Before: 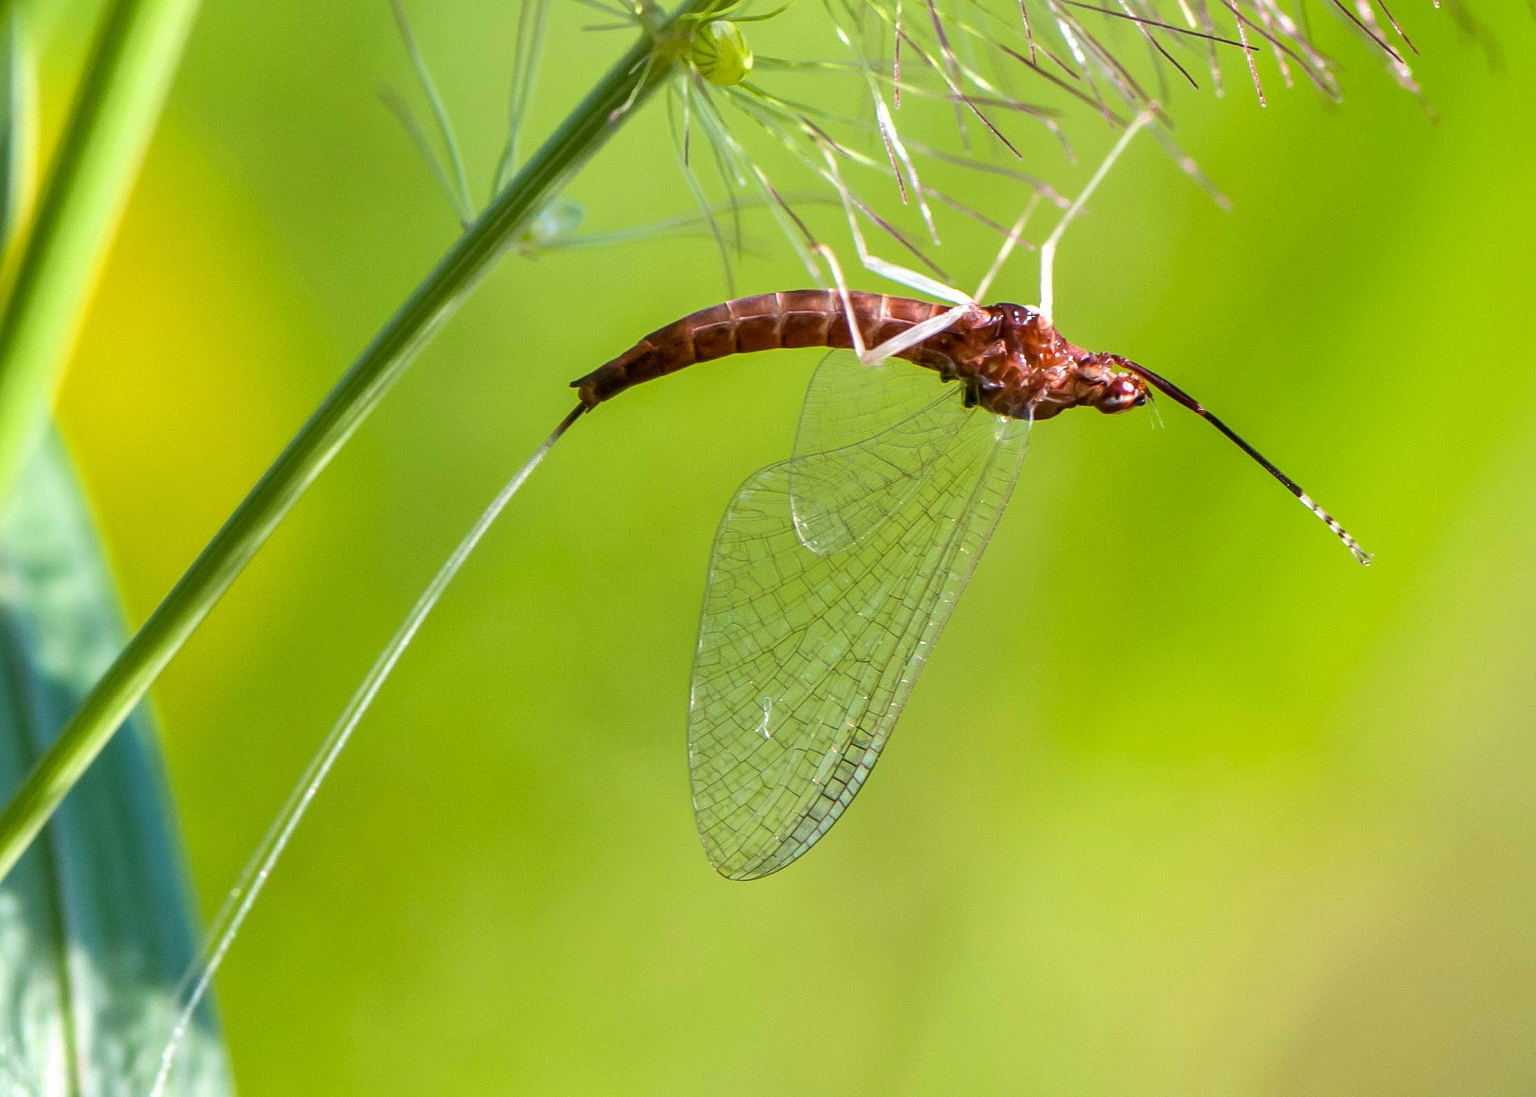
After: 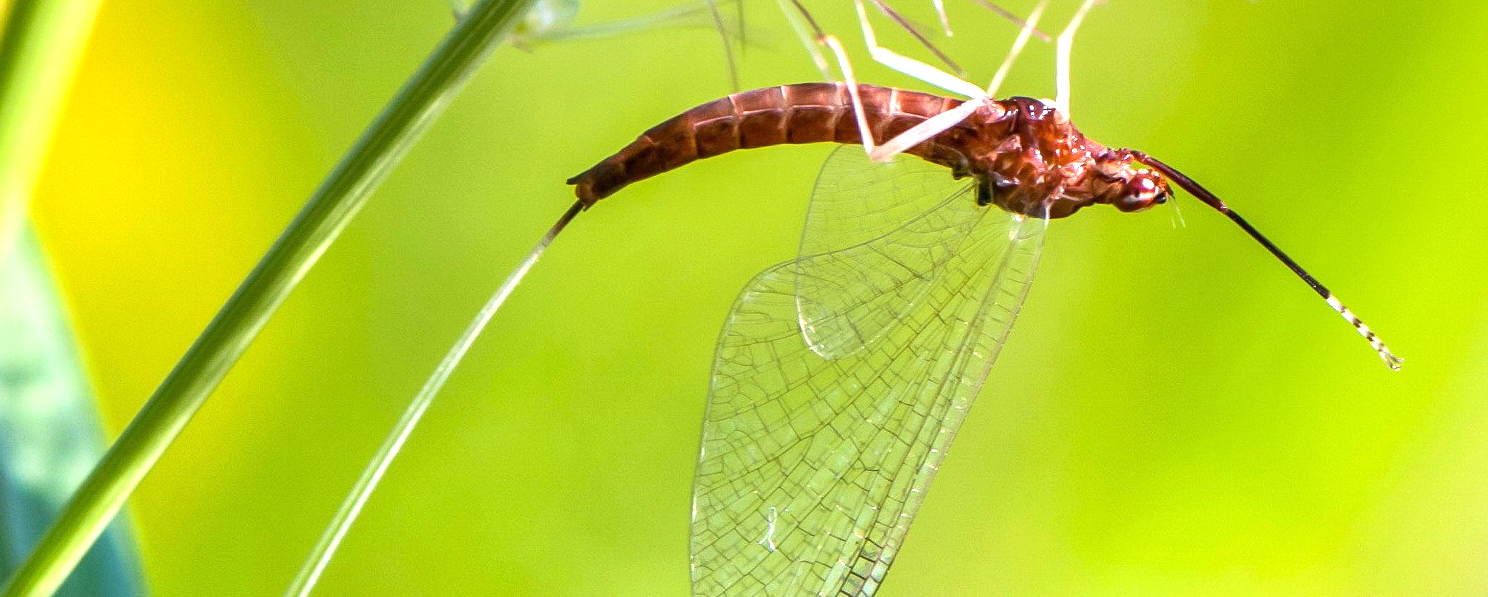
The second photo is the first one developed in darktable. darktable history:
crop: left 1.744%, top 19.225%, right 5.069%, bottom 28.357%
graduated density: density 0.38 EV, hardness 21%, rotation -6.11°, saturation 32%
exposure: black level correction 0, exposure 0.7 EV, compensate exposure bias true, compensate highlight preservation false
